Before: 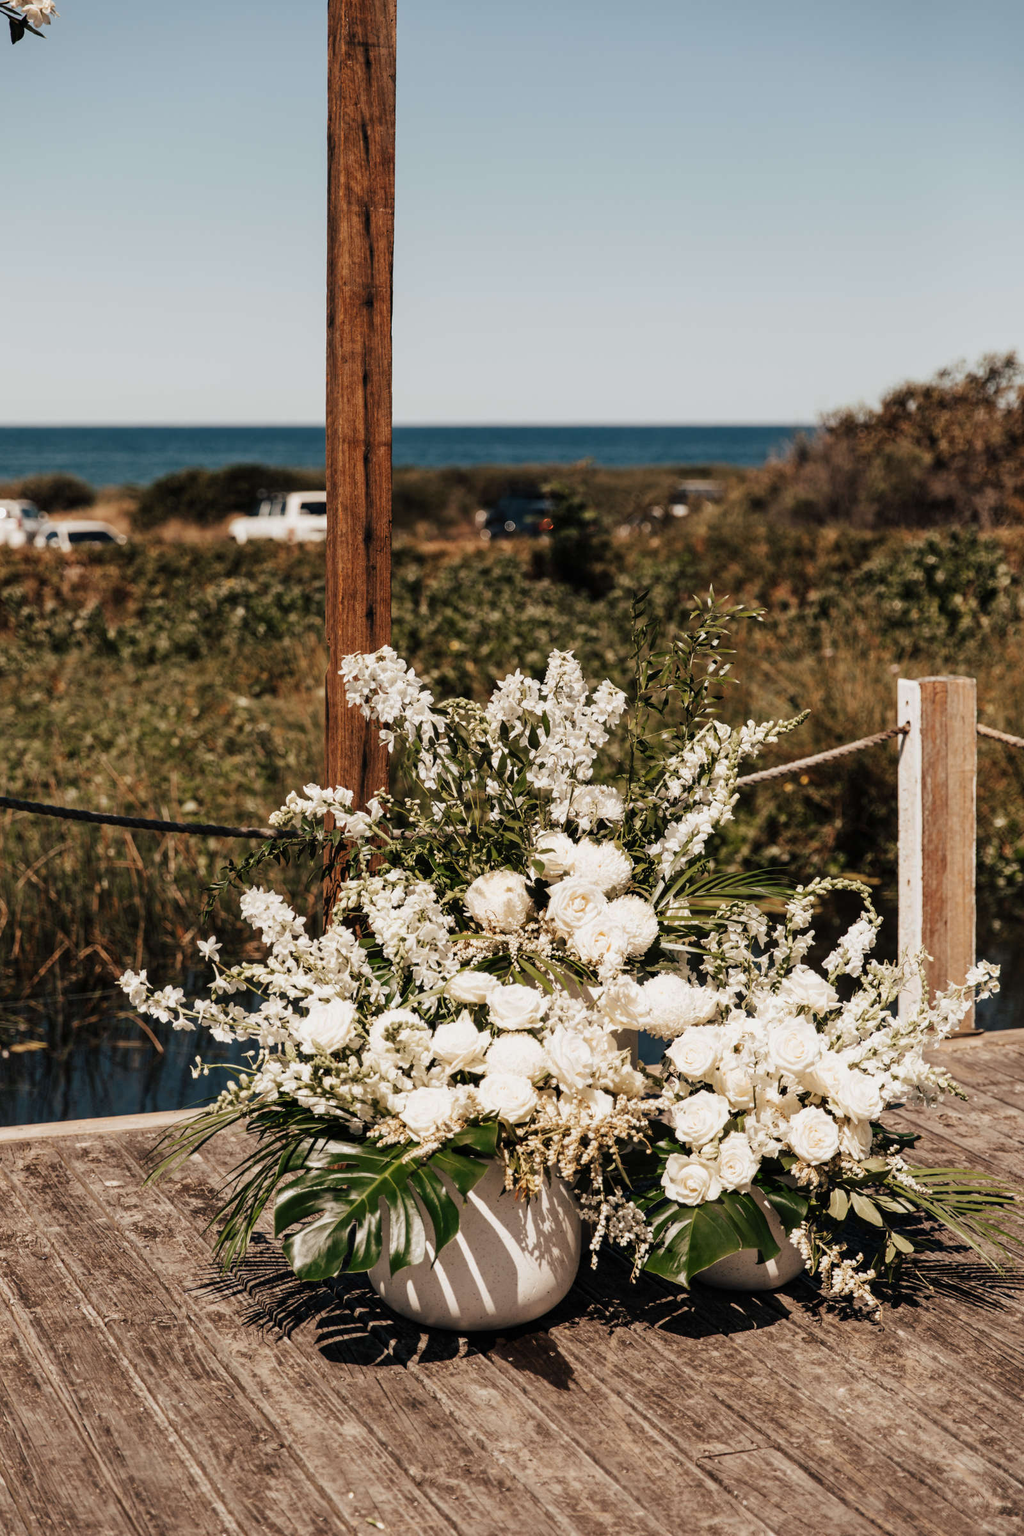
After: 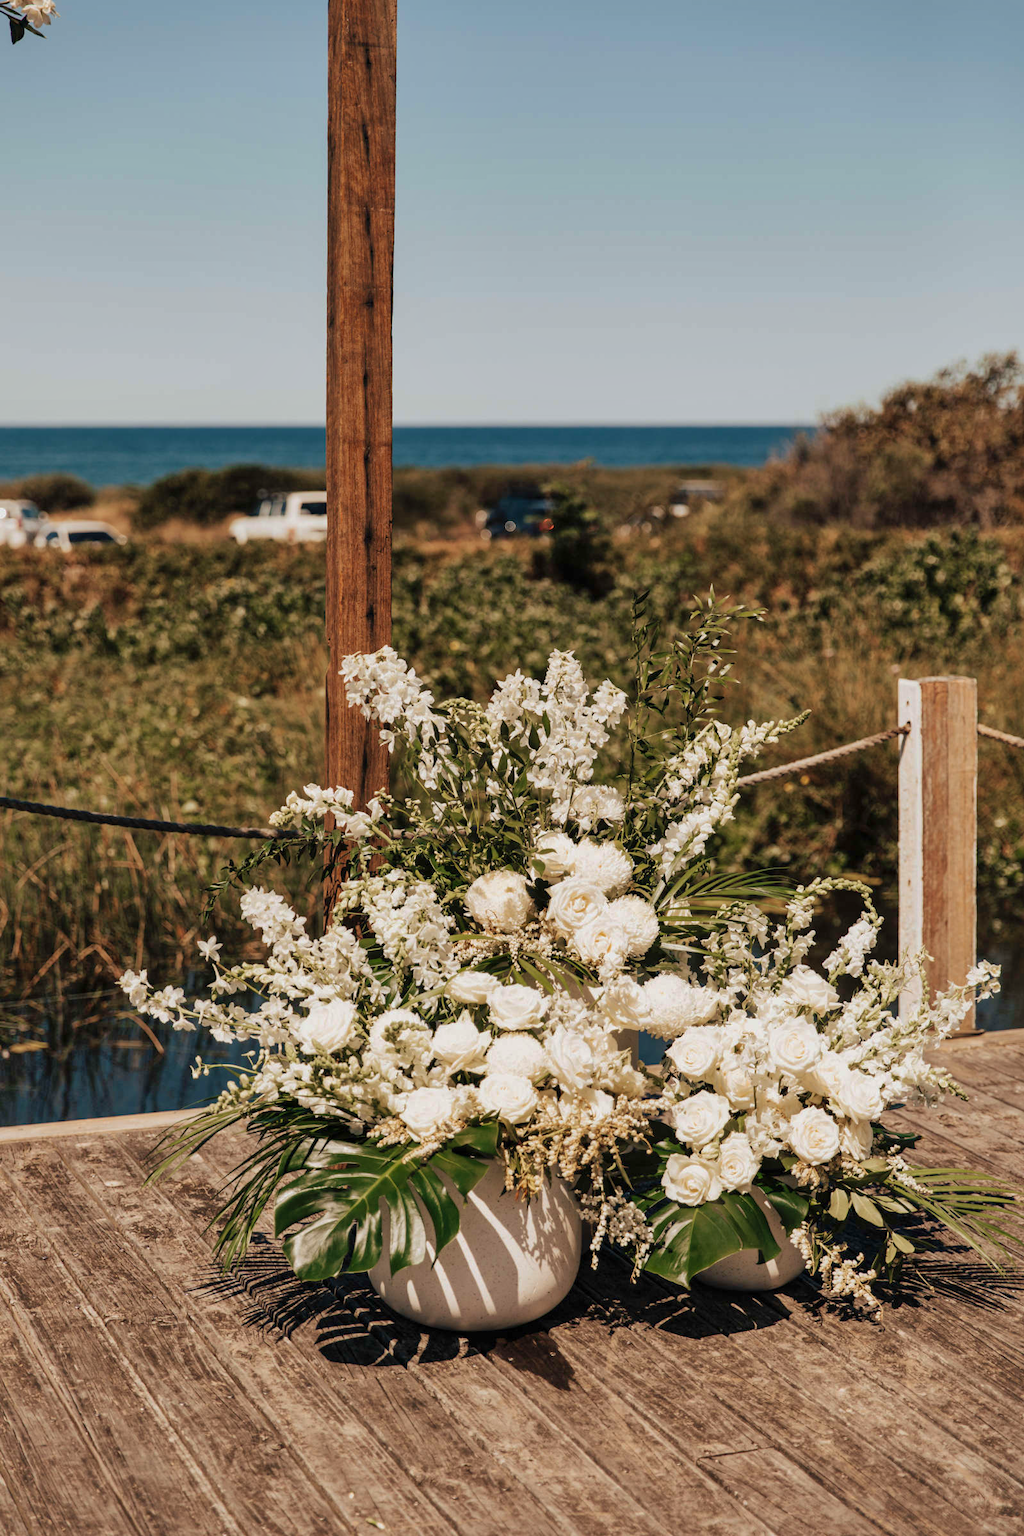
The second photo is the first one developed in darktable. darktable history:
velvia: on, module defaults
shadows and highlights: on, module defaults
